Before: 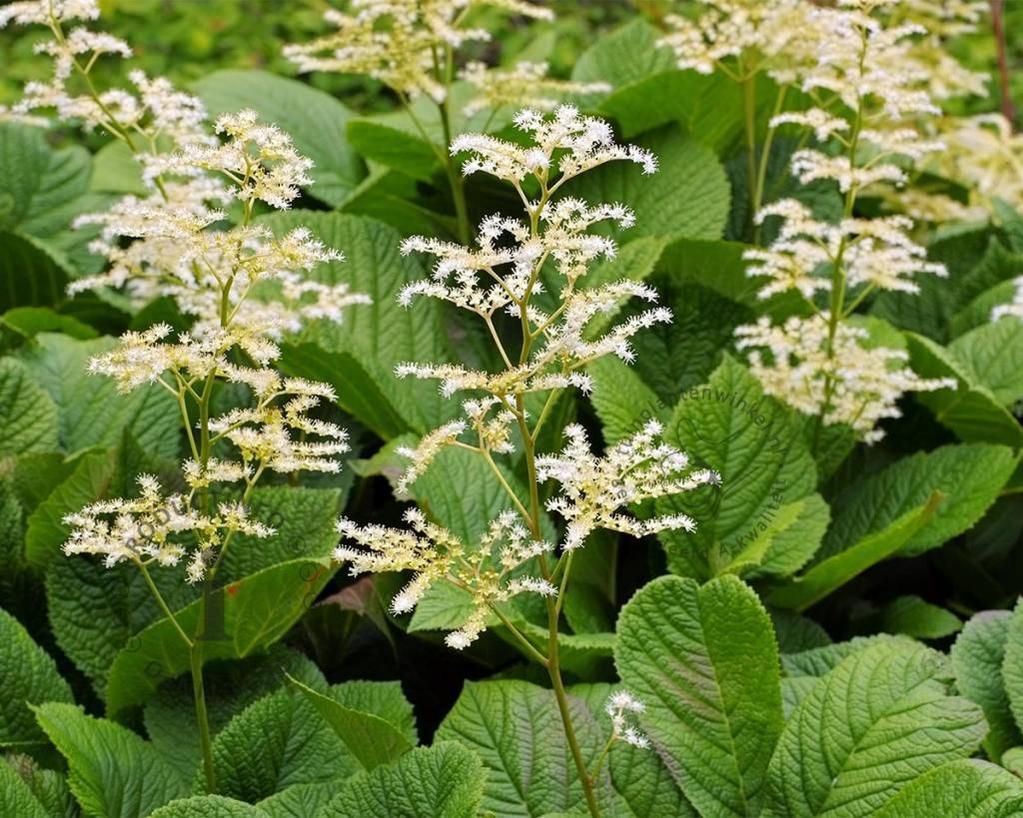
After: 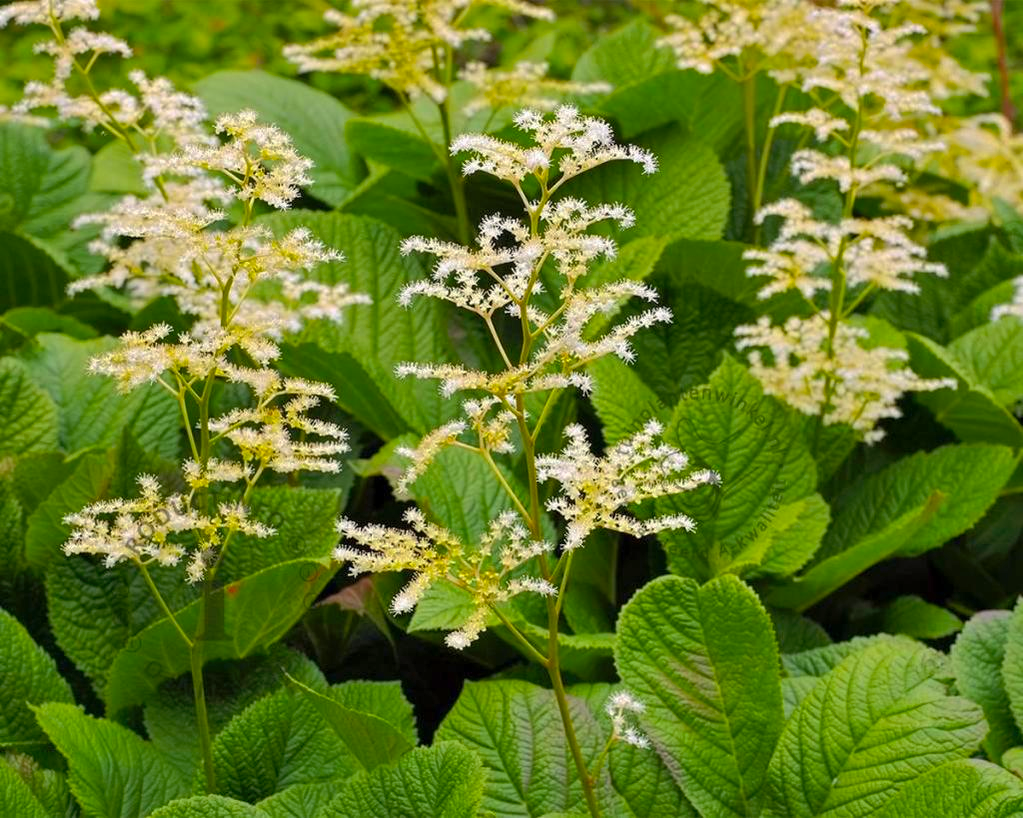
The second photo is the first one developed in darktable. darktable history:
color balance rgb: perceptual saturation grading › global saturation 20%, global vibrance 20%
shadows and highlights: on, module defaults
white balance: red 1.009, blue 0.985
